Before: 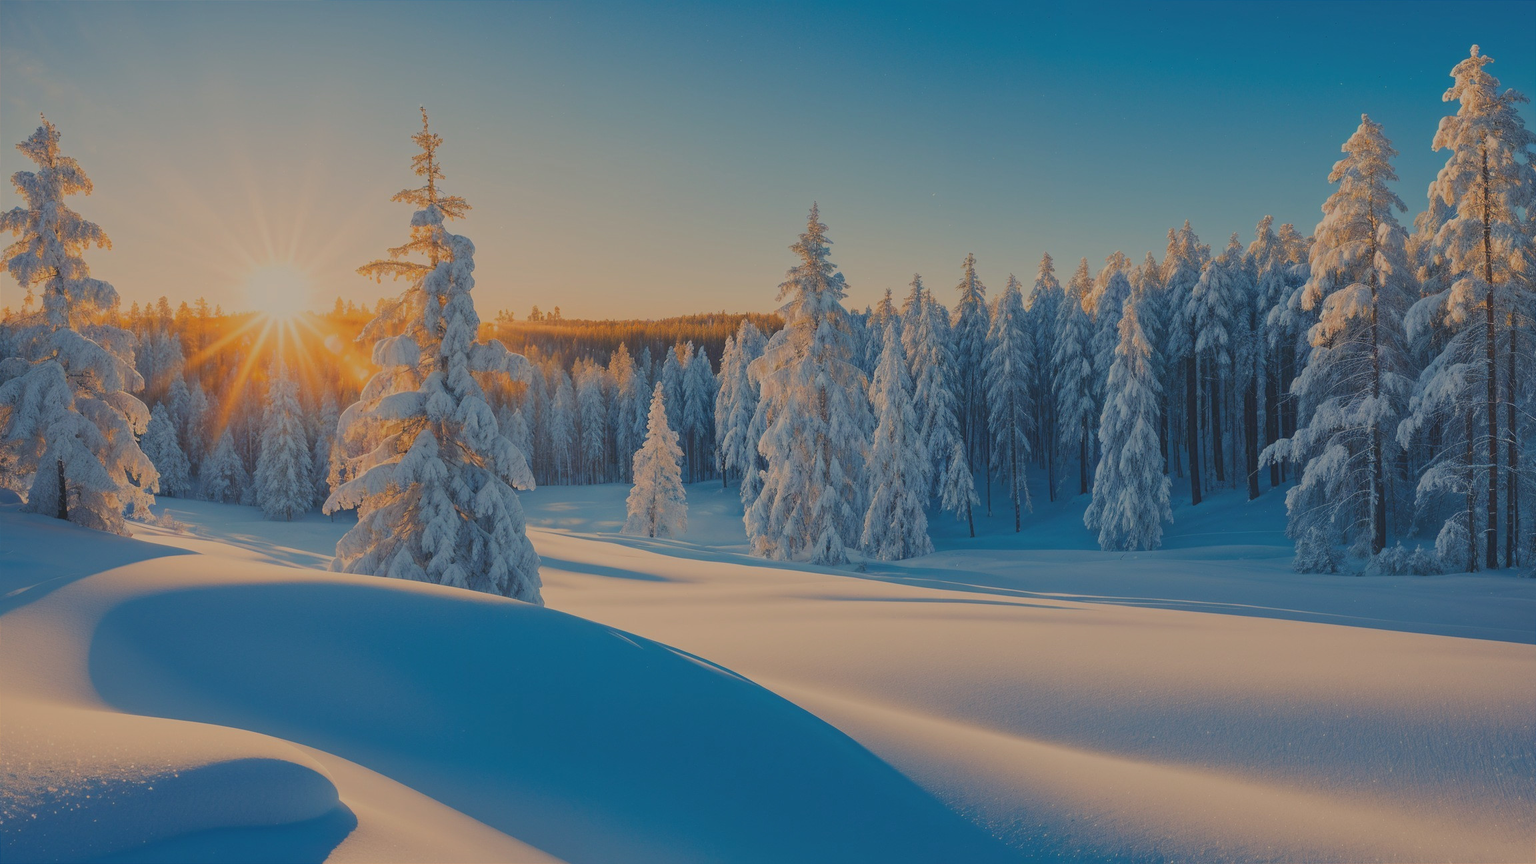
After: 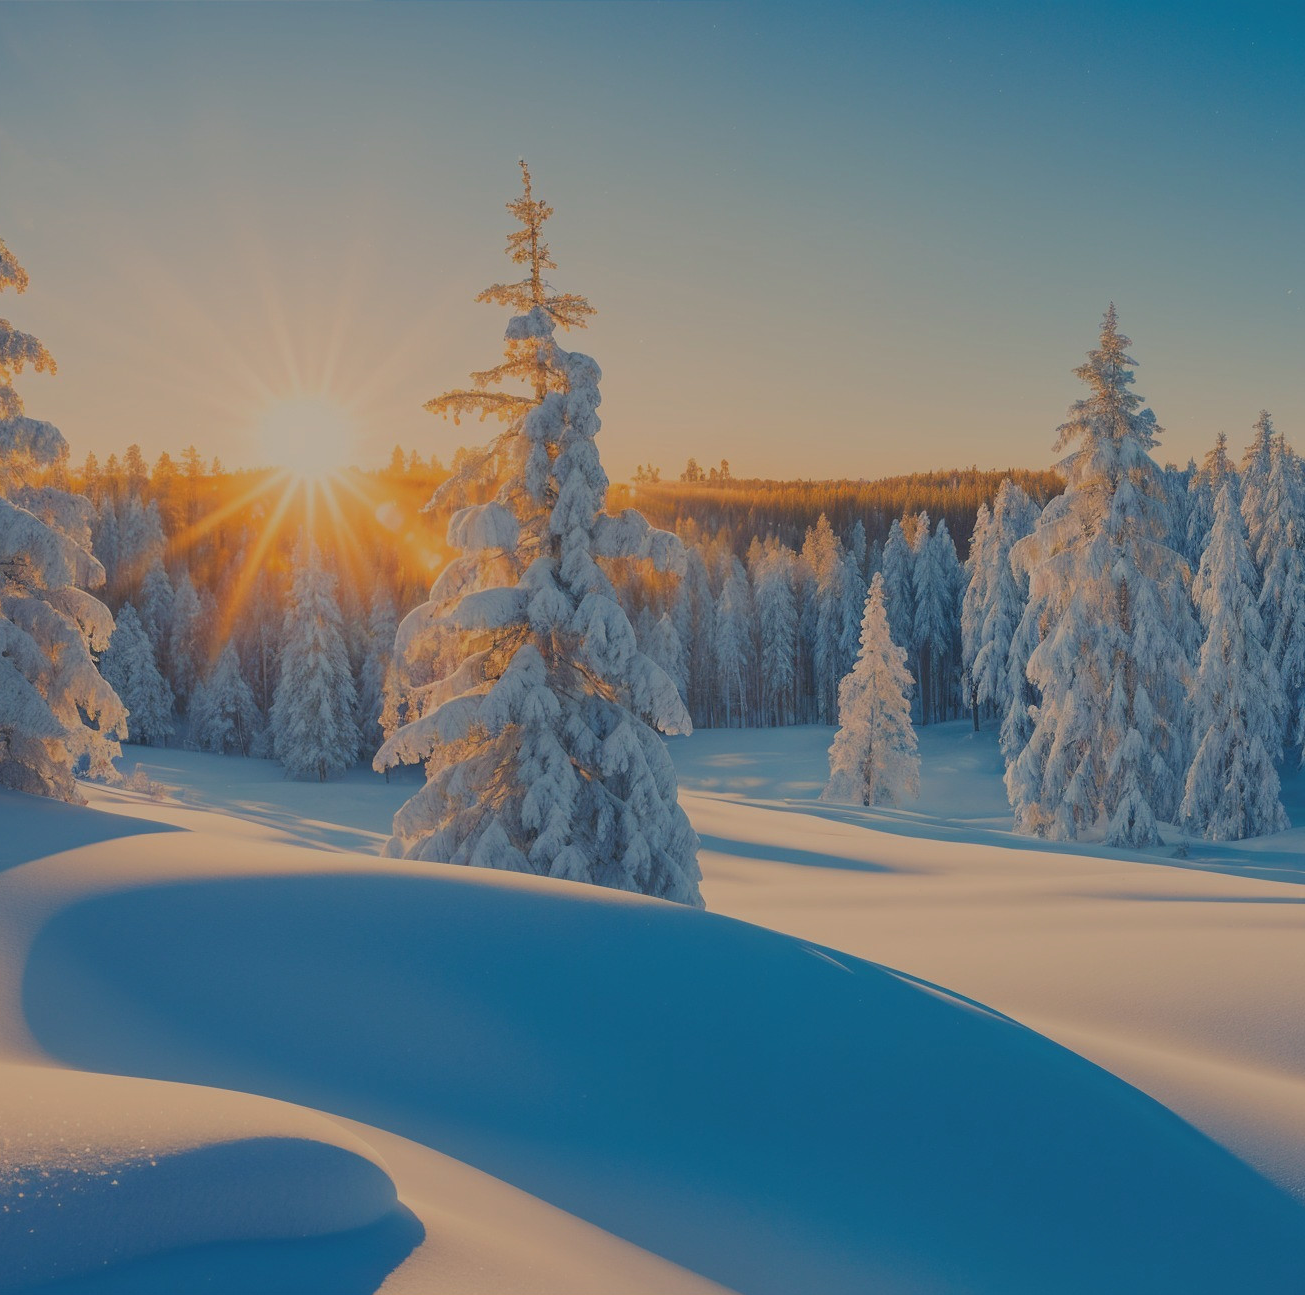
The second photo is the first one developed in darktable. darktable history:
crop: left 4.857%, right 38.477%
